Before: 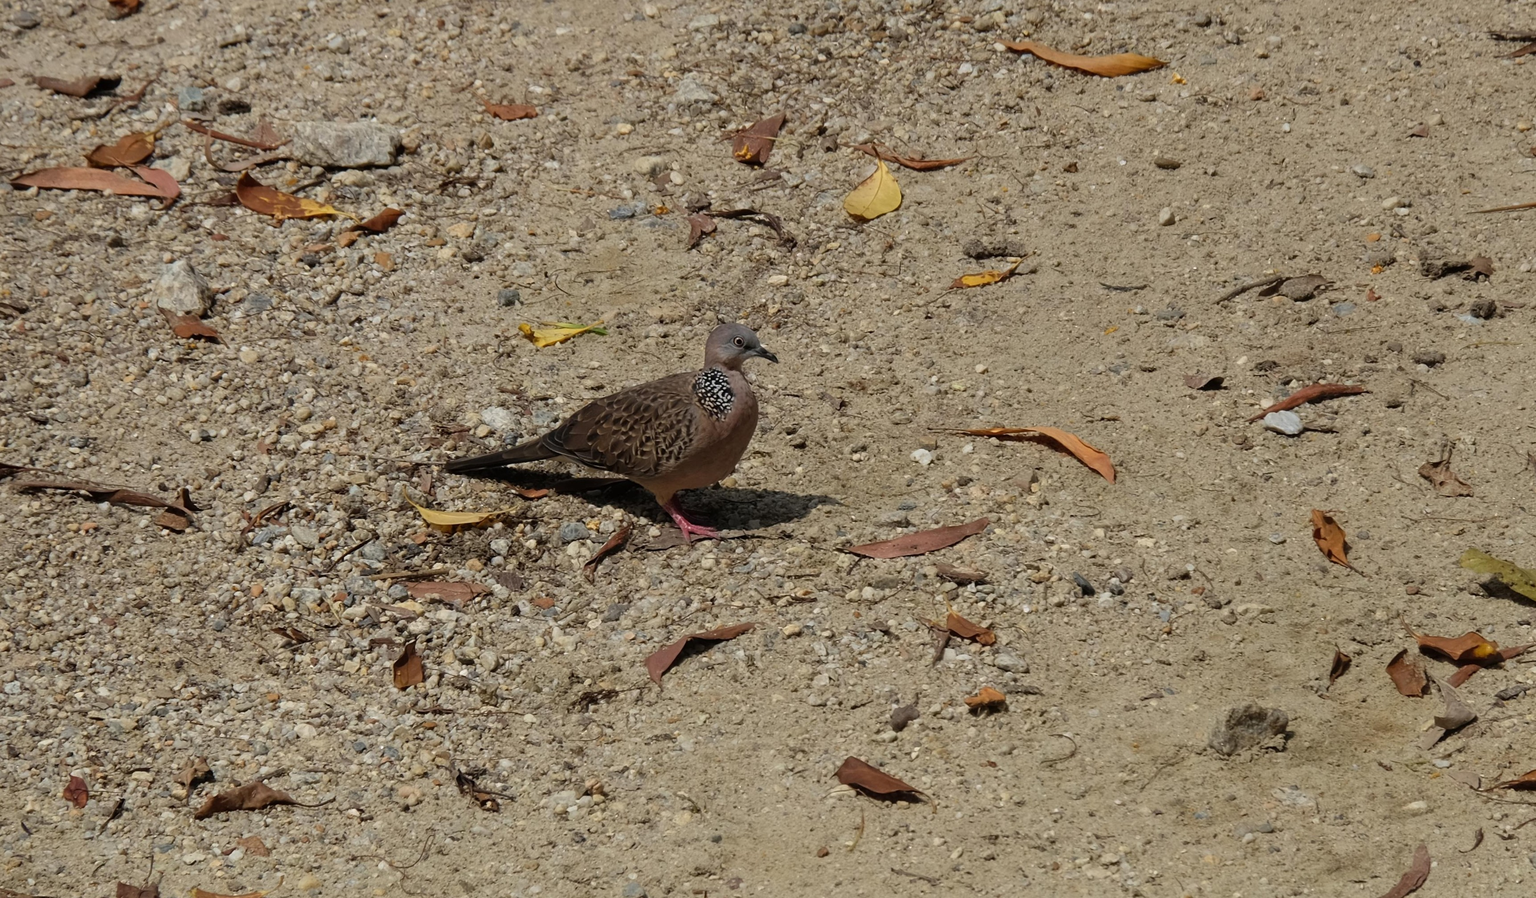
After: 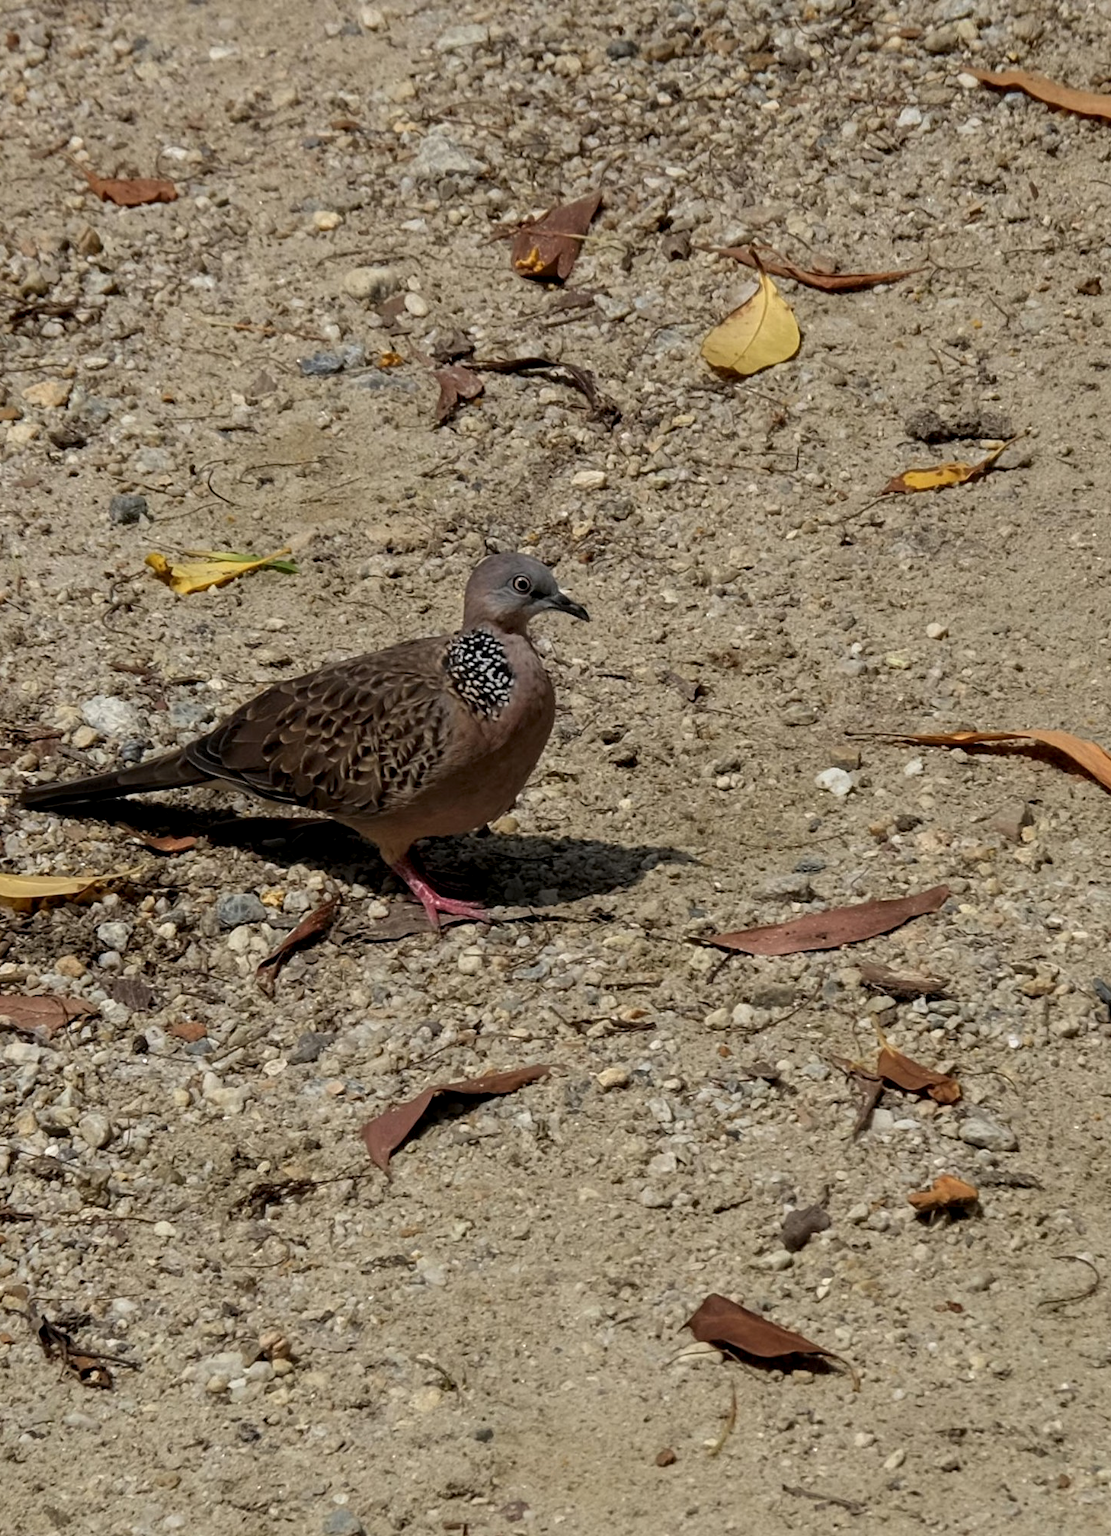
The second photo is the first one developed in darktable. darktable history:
crop: left 28.247%, right 29.417%
local contrast: highlights 87%, shadows 79%
